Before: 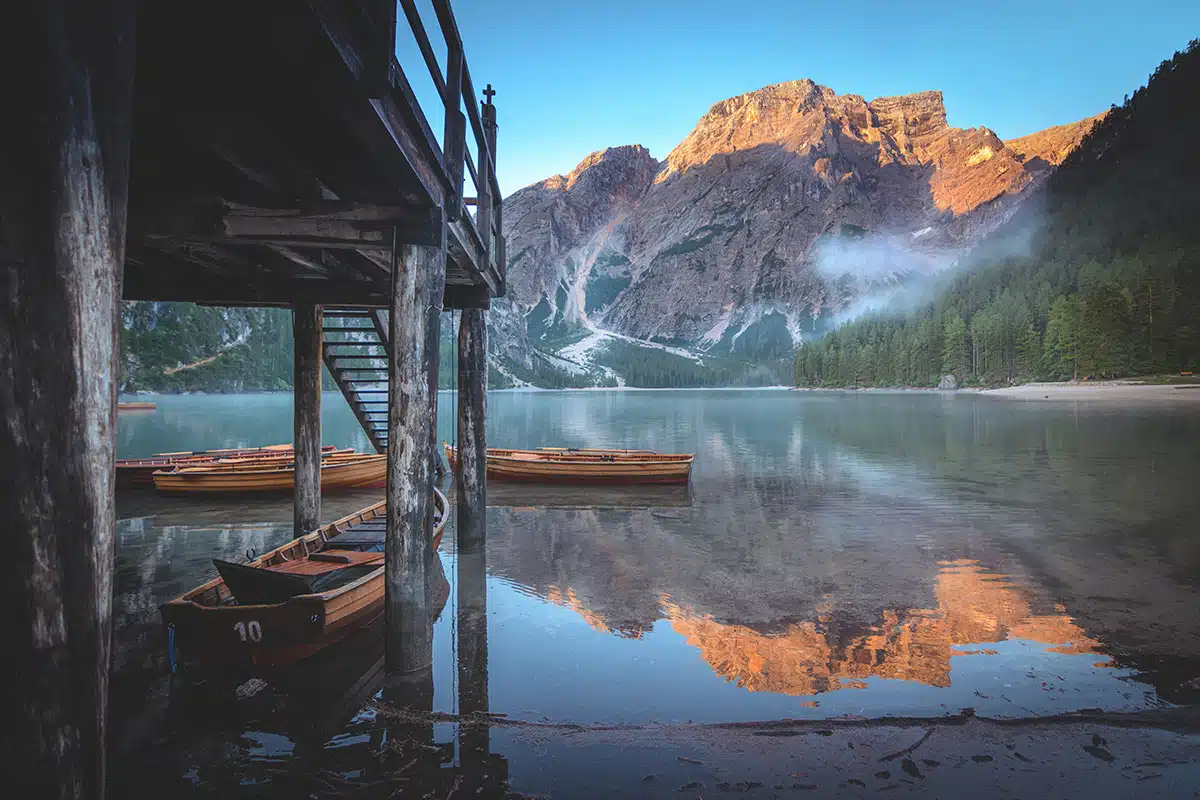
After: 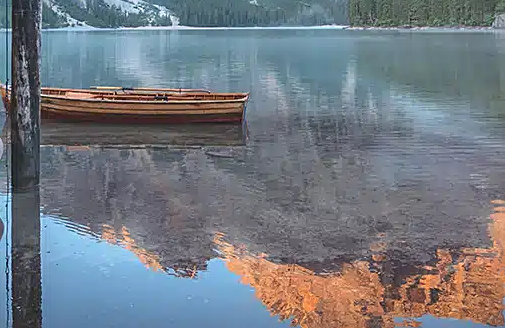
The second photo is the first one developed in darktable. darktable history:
crop: left 37.221%, top 45.169%, right 20.63%, bottom 13.777%
sharpen: on, module defaults
